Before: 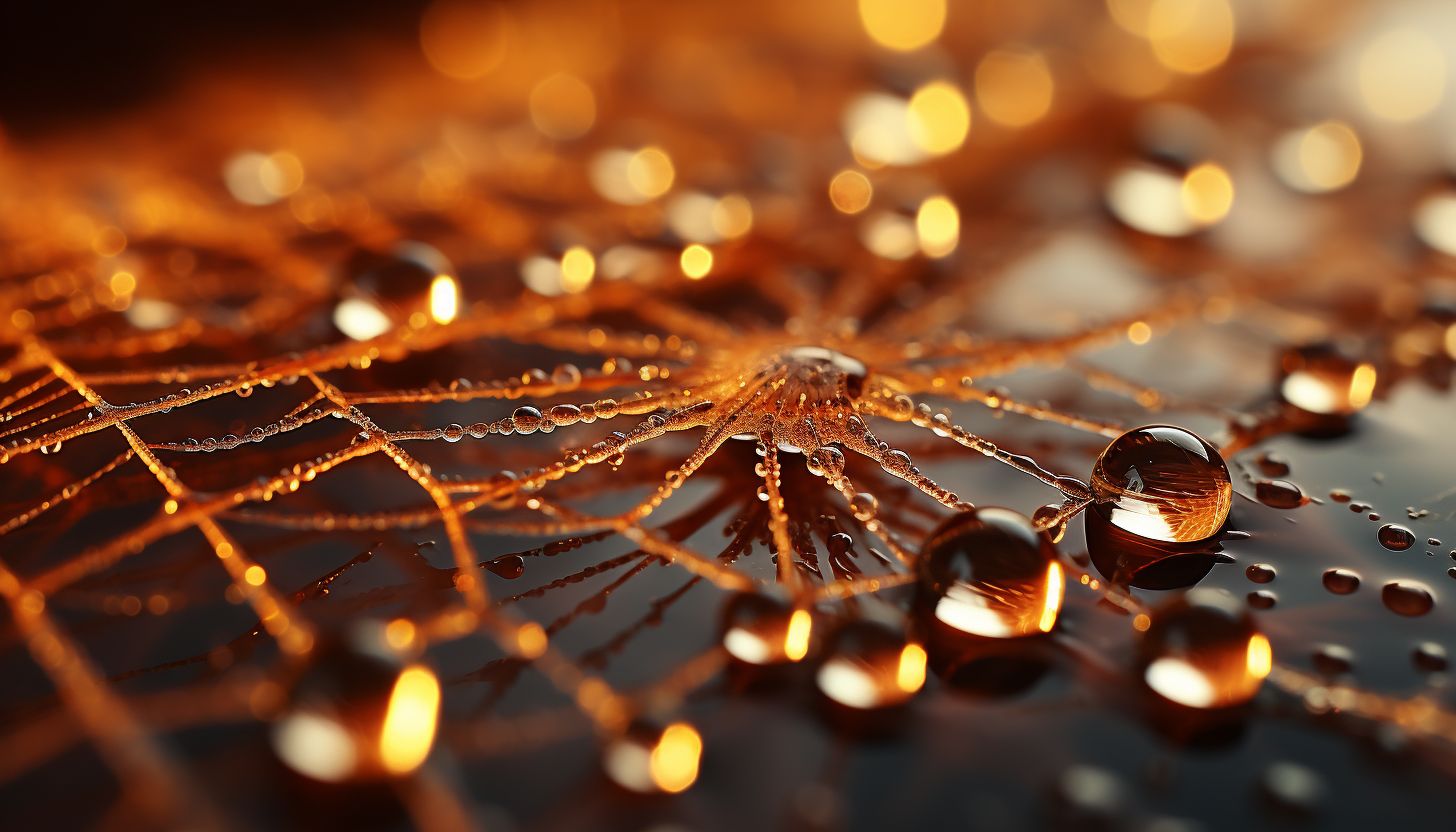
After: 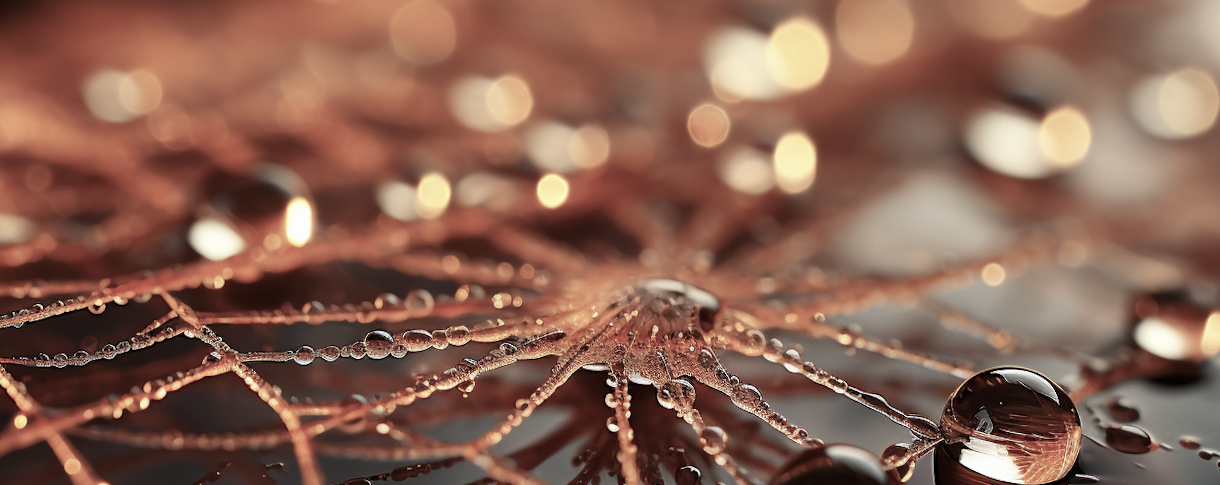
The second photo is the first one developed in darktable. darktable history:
levels: levels [0.018, 0.493, 1]
color balance rgb: linear chroma grading › global chroma -16.06%, perceptual saturation grading › global saturation -32.85%, global vibrance -23.56%
rotate and perspective: rotation 1.57°, crop left 0.018, crop right 0.982, crop top 0.039, crop bottom 0.961
crop and rotate: left 9.345%, top 7.22%, right 4.982%, bottom 32.331%
